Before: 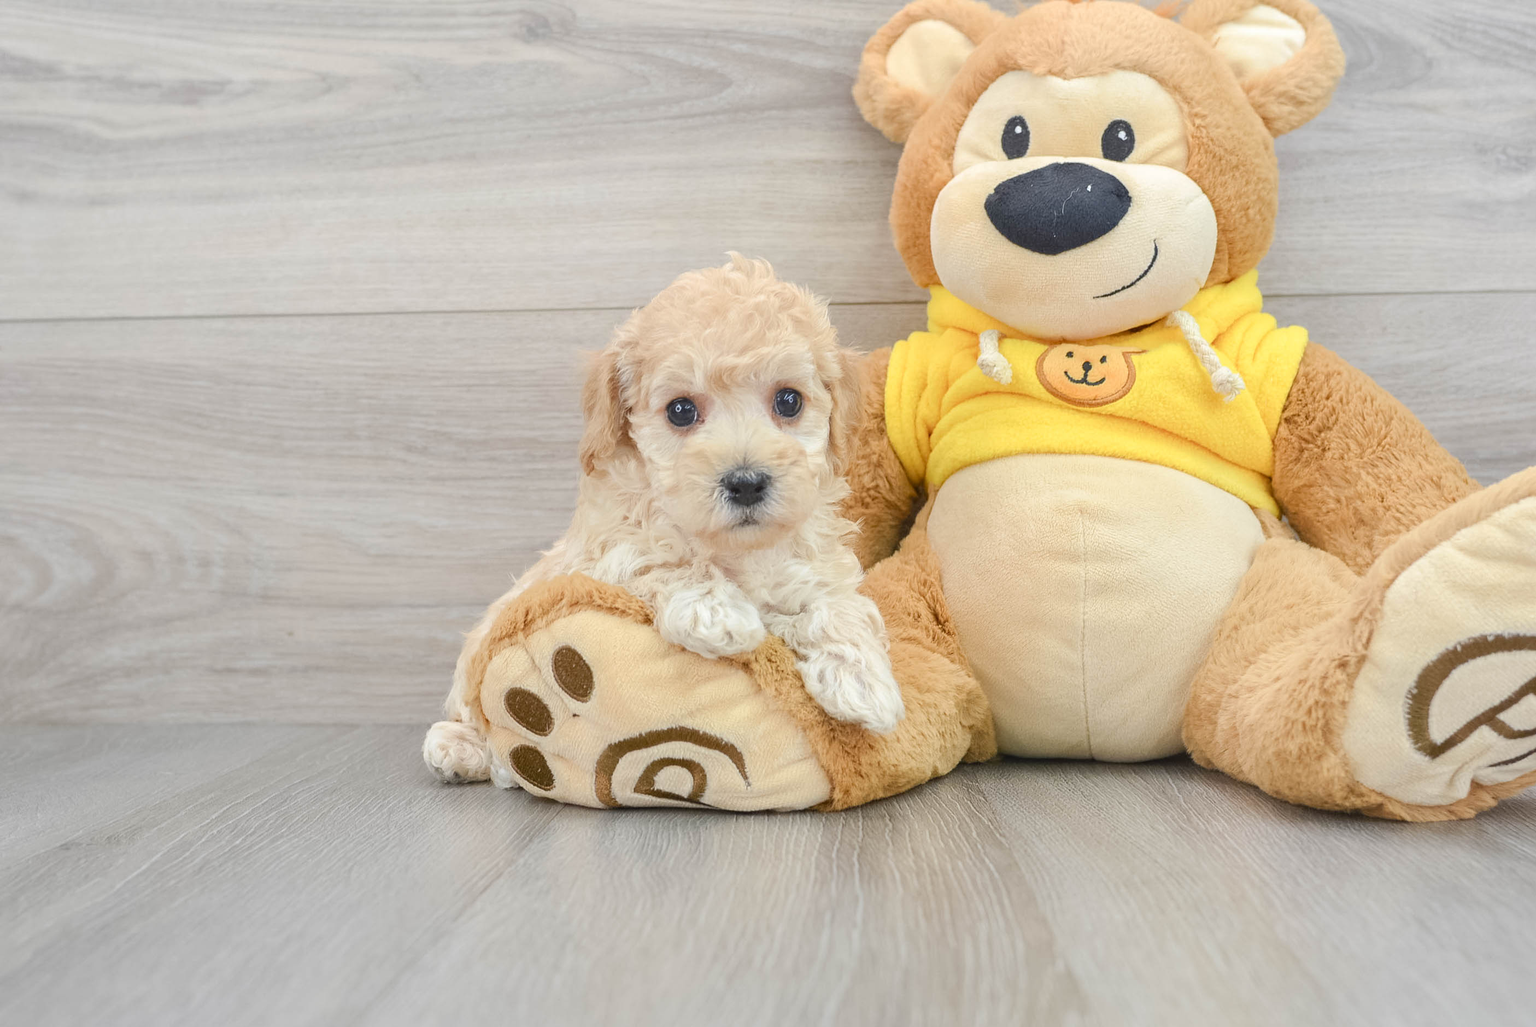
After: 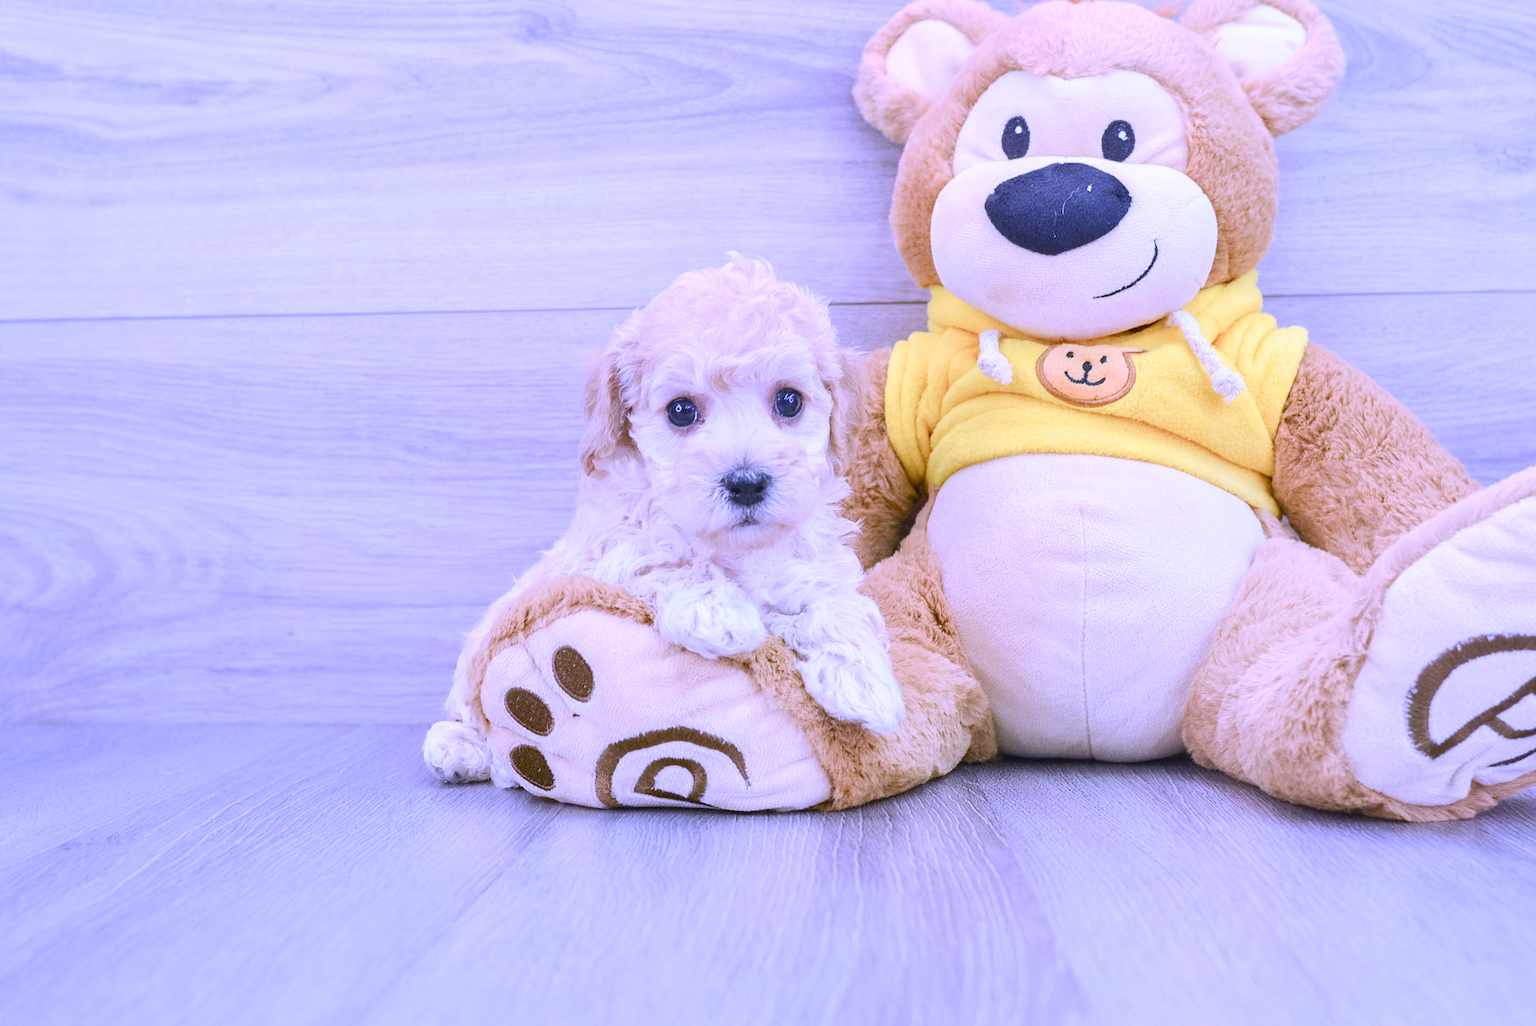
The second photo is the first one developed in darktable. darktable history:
contrast brightness saturation: contrast 0.14
white balance: red 0.98, blue 1.61
